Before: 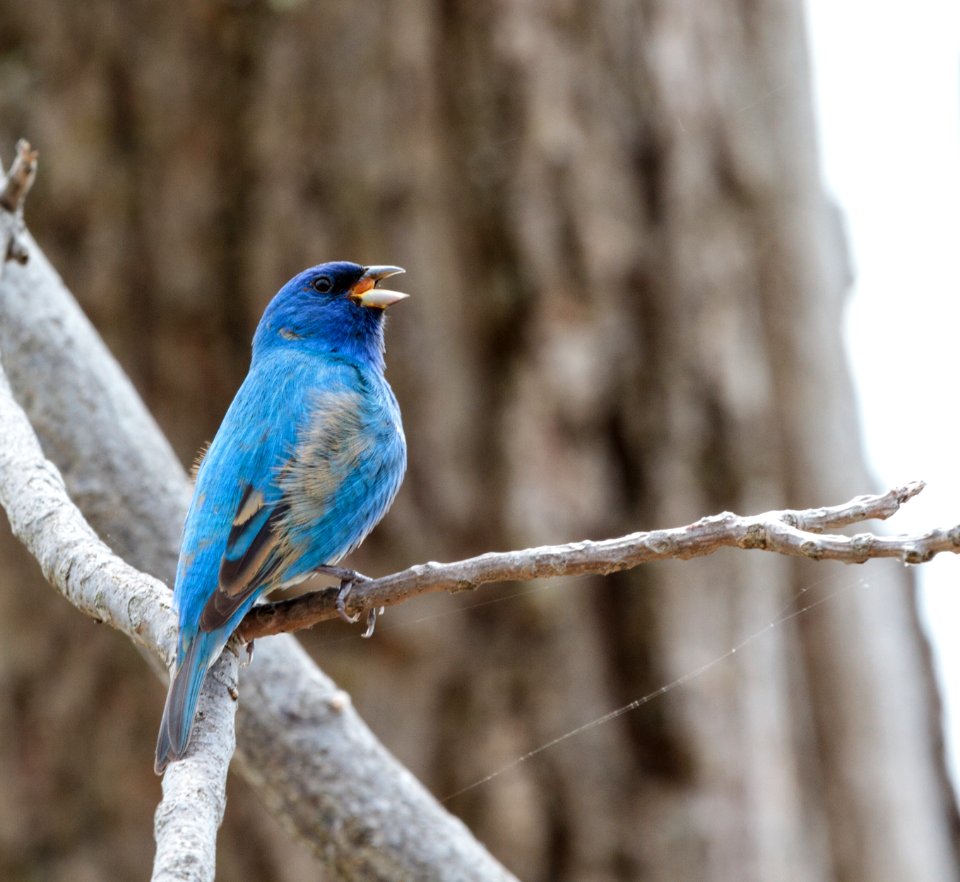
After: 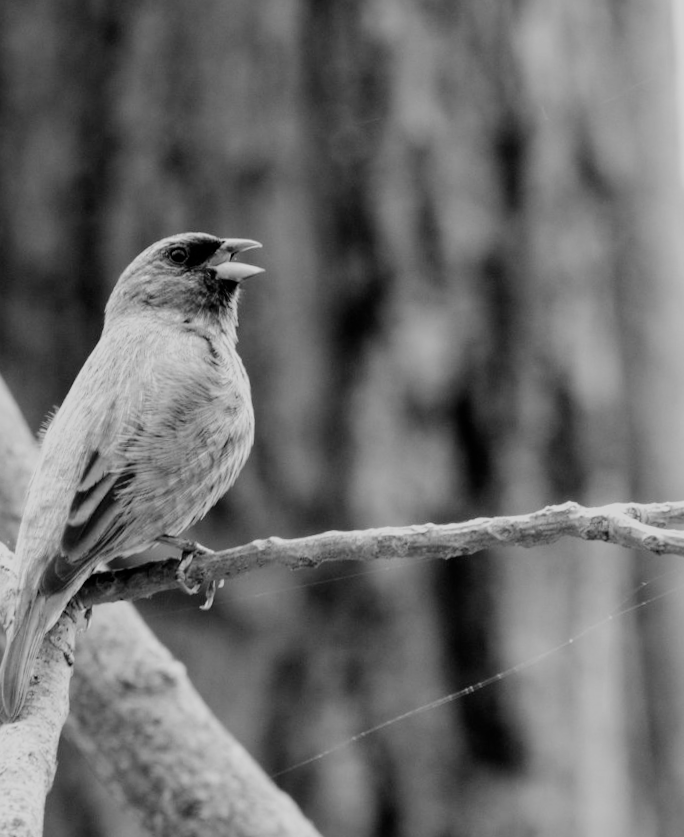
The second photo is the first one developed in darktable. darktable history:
crop and rotate: angle -2.83°, left 14.132%, top 0.04%, right 10.854%, bottom 0.043%
exposure: compensate highlight preservation false
filmic rgb: black relative exposure -7.65 EV, white relative exposure 4.56 EV, hardness 3.61, add noise in highlights 0.001, preserve chrominance no, color science v3 (2019), use custom middle-gray values true, contrast in highlights soft
color zones: curves: ch0 [(0, 0.613) (0.01, 0.613) (0.245, 0.448) (0.498, 0.529) (0.642, 0.665) (0.879, 0.777) (0.99, 0.613)]; ch1 [(0, 0) (0.143, 0) (0.286, 0) (0.429, 0) (0.571, 0) (0.714, 0) (0.857, 0)]
